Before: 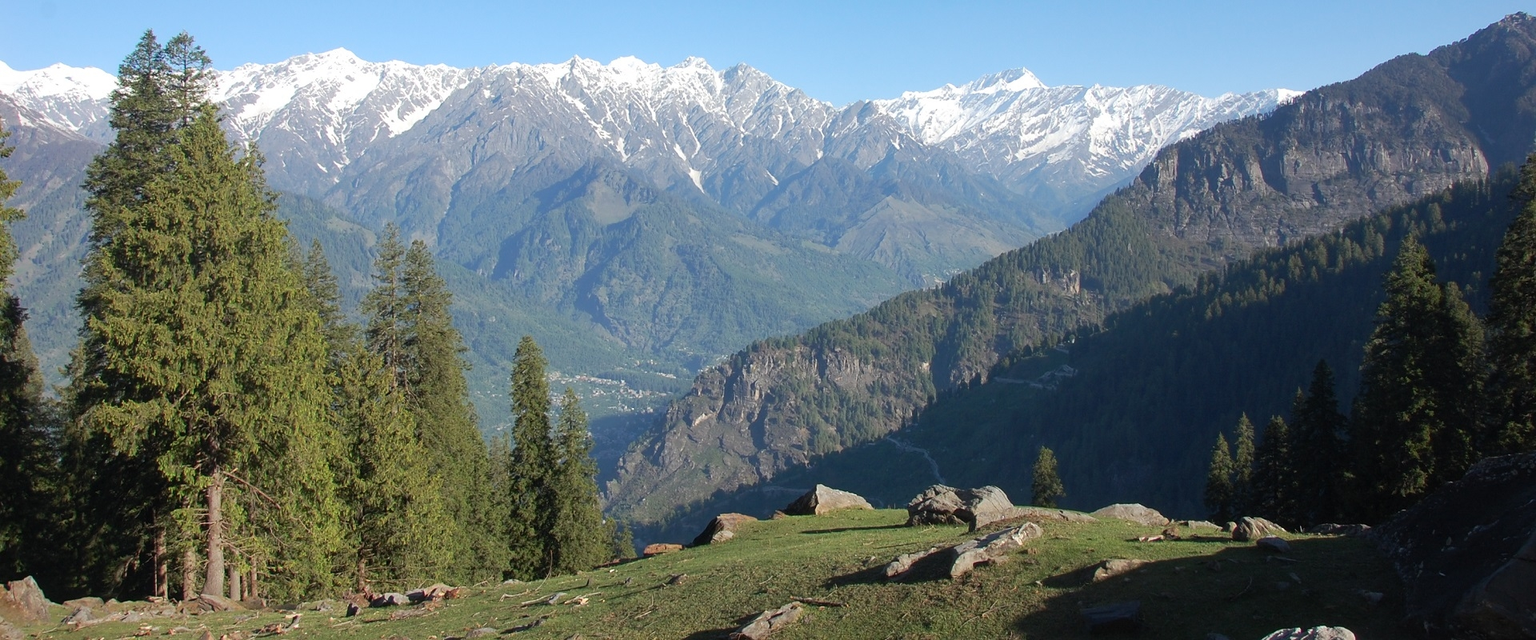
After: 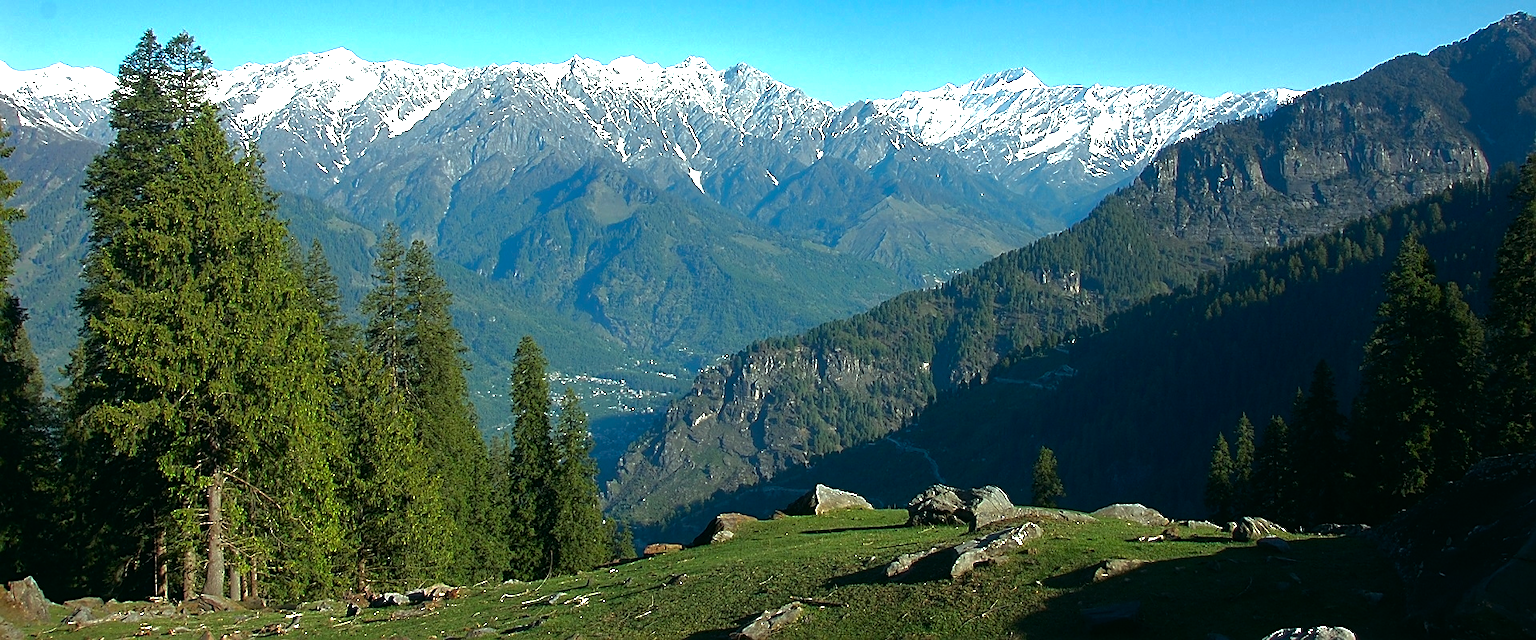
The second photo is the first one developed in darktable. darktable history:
base curve: curves: ch0 [(0, 0) (0.826, 0.587) (1, 1)]
sharpen: on, module defaults
tone equalizer: -8 EV -0.75 EV, -7 EV -0.7 EV, -6 EV -0.6 EV, -5 EV -0.4 EV, -3 EV 0.4 EV, -2 EV 0.6 EV, -1 EV 0.7 EV, +0 EV 0.75 EV, edges refinement/feathering 500, mask exposure compensation -1.57 EV, preserve details no
color correction: highlights a* -7.33, highlights b* 1.26, shadows a* -3.55, saturation 1.4
